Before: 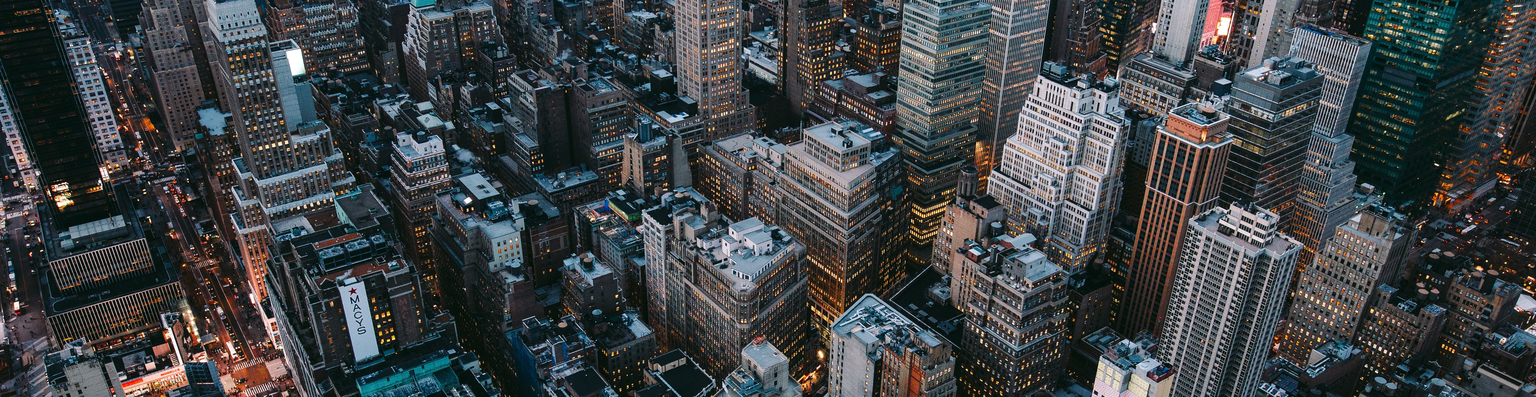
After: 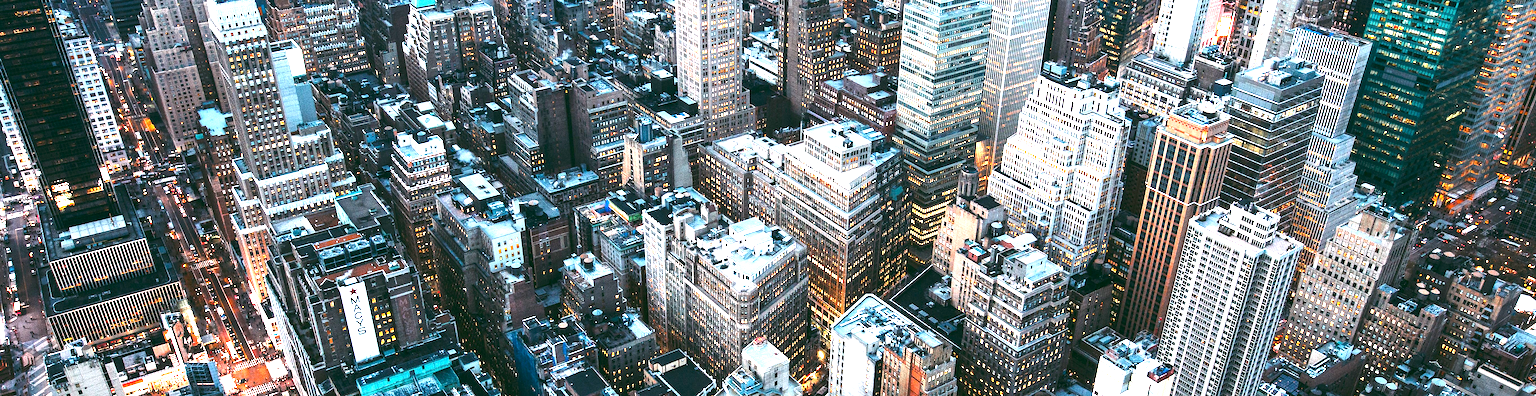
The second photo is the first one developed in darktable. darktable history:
exposure: black level correction 0.002, exposure 1.992 EV, compensate exposure bias true, compensate highlight preservation false
